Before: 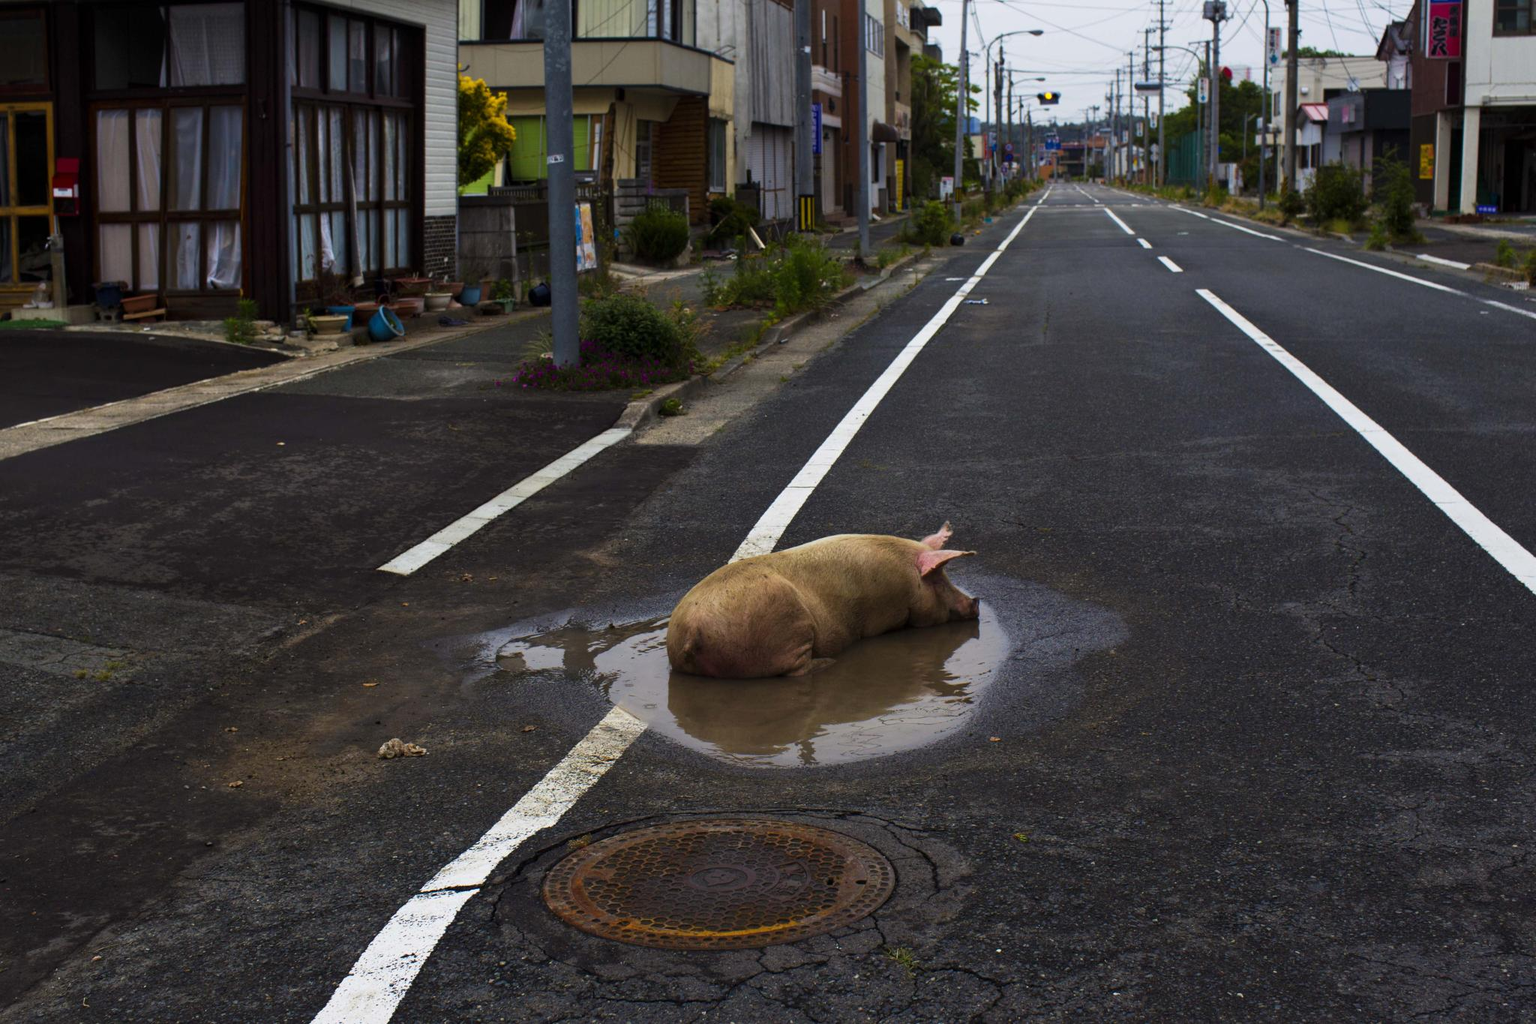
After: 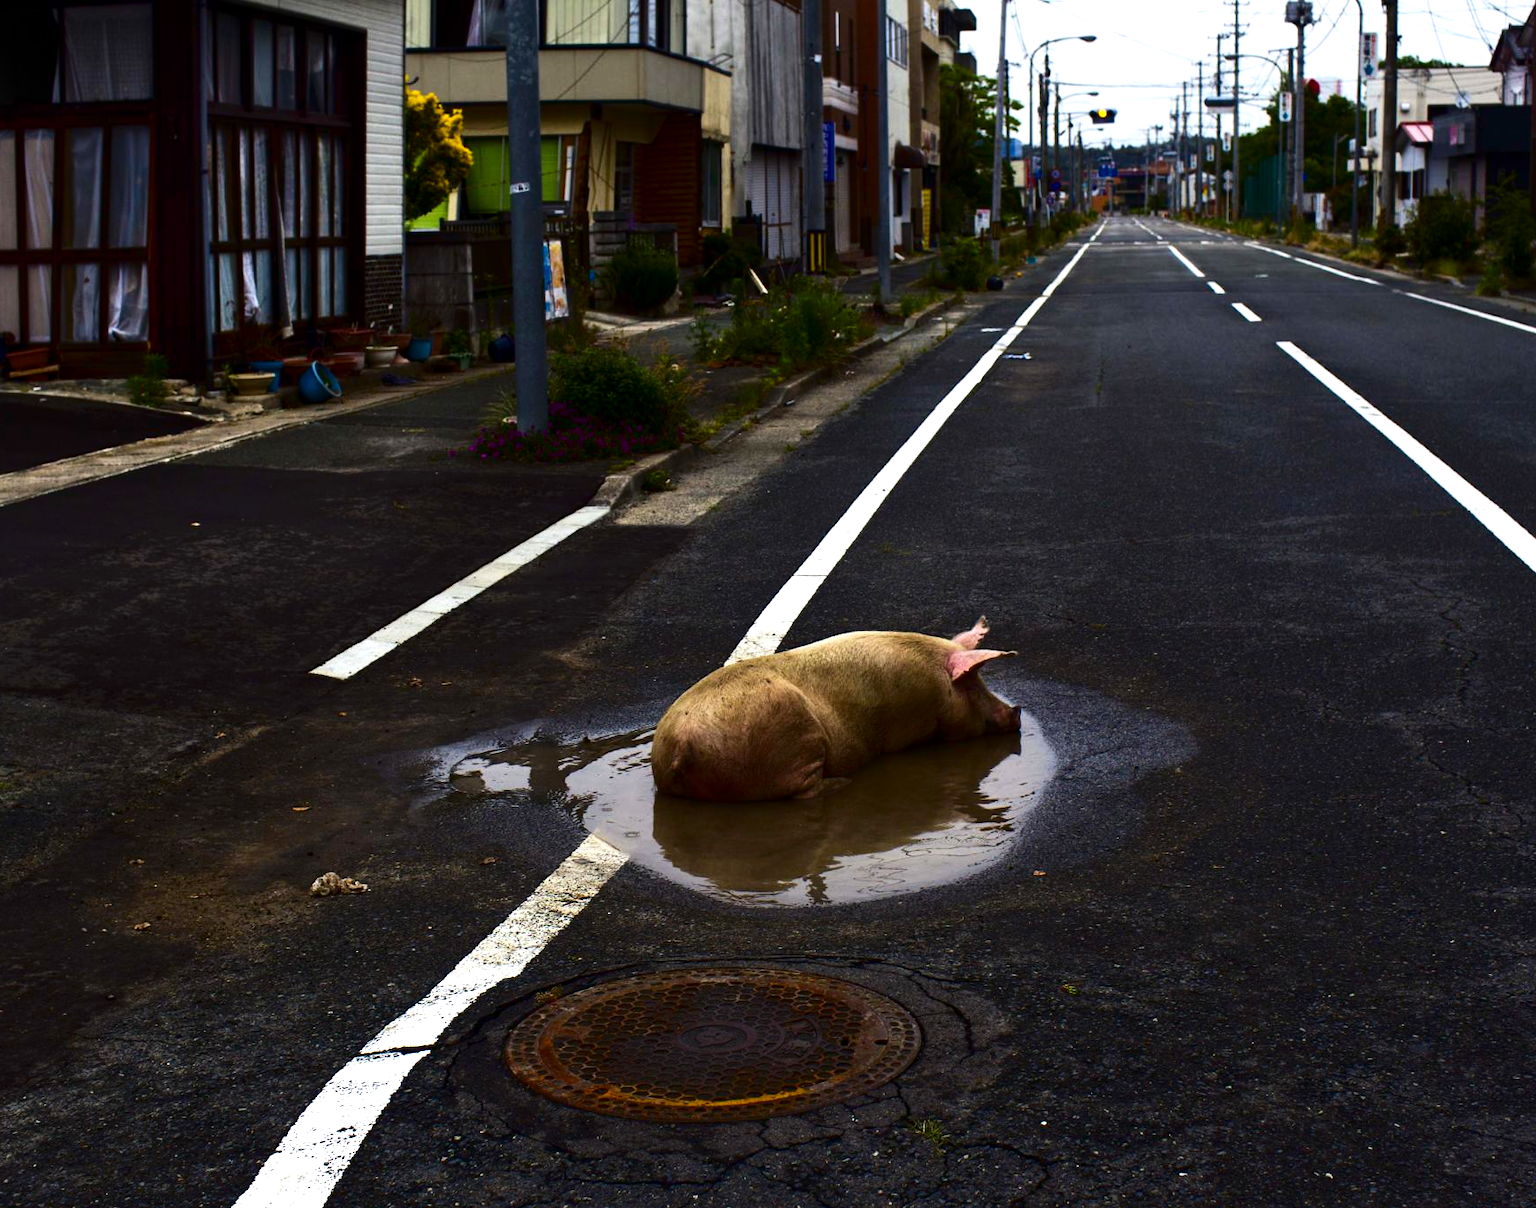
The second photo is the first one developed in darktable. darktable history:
exposure: exposure 0.662 EV, compensate exposure bias true, compensate highlight preservation false
crop: left 7.522%, right 7.824%
contrast brightness saturation: contrast 0.186, brightness -0.224, saturation 0.118
